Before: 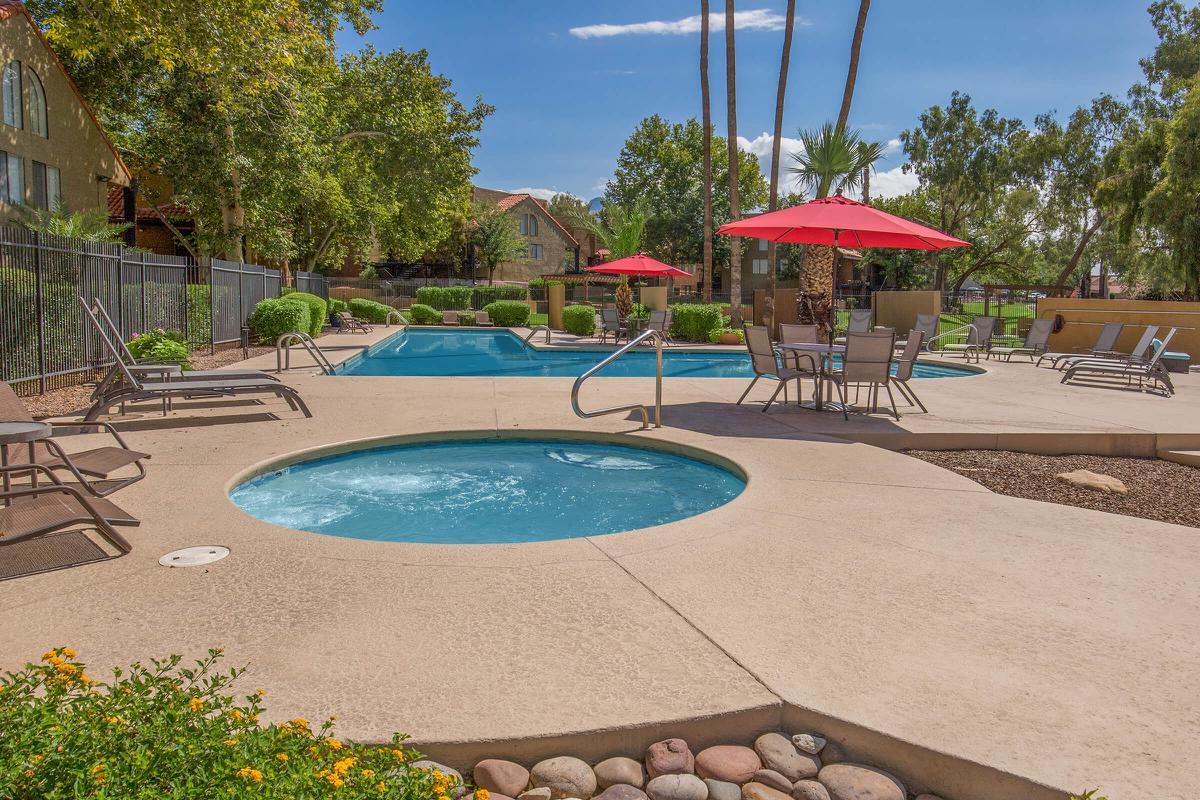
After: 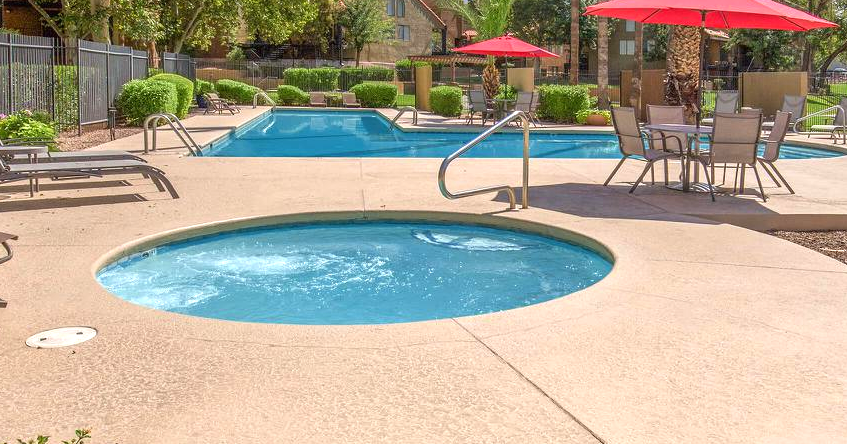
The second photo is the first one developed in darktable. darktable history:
crop: left 11.114%, top 27.402%, right 18.267%, bottom 17.023%
exposure: black level correction 0, exposure 0.694 EV, compensate highlight preservation false
